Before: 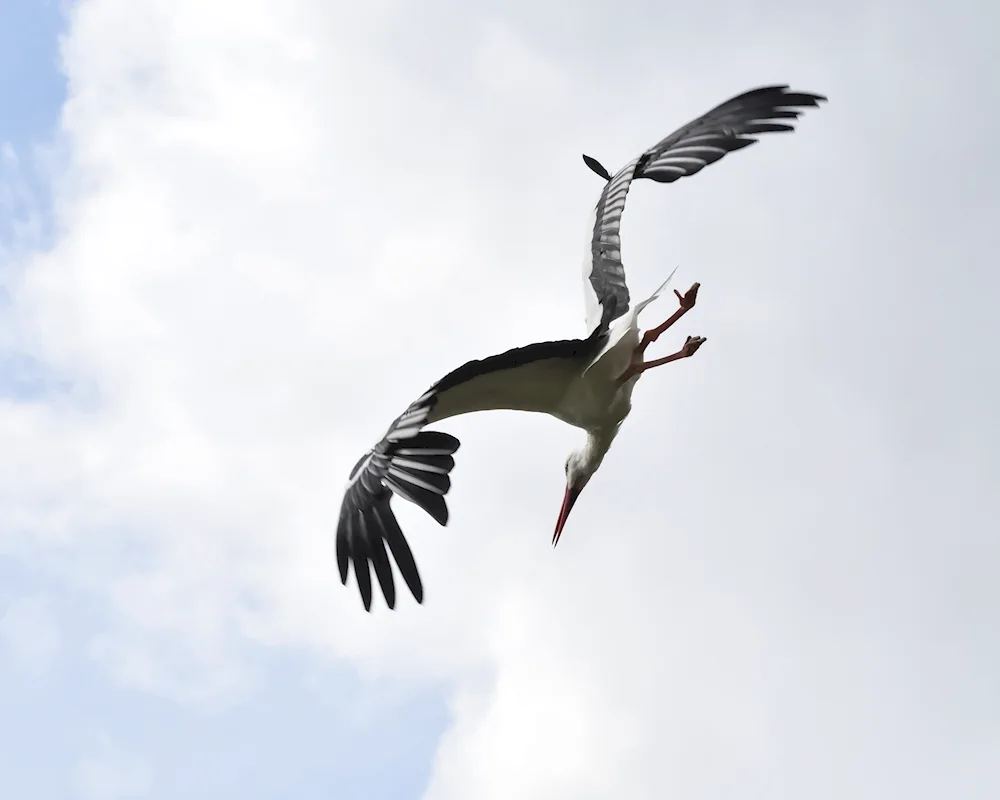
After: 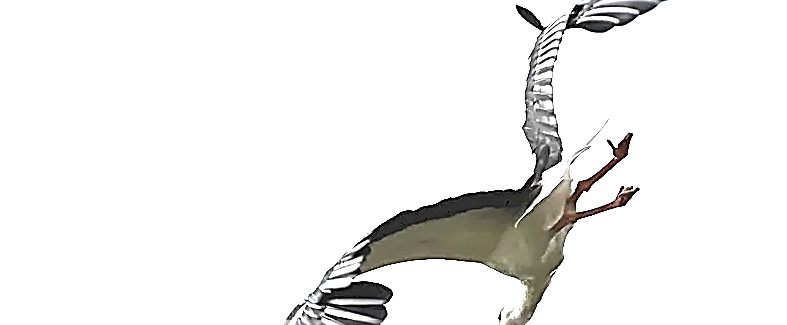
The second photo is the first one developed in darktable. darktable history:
exposure: black level correction 0, exposure 1.881 EV, compensate exposure bias true, compensate highlight preservation false
sharpen: amount 1.999
tone equalizer: on, module defaults
crop: left 6.767%, top 18.791%, right 14.474%, bottom 40.578%
